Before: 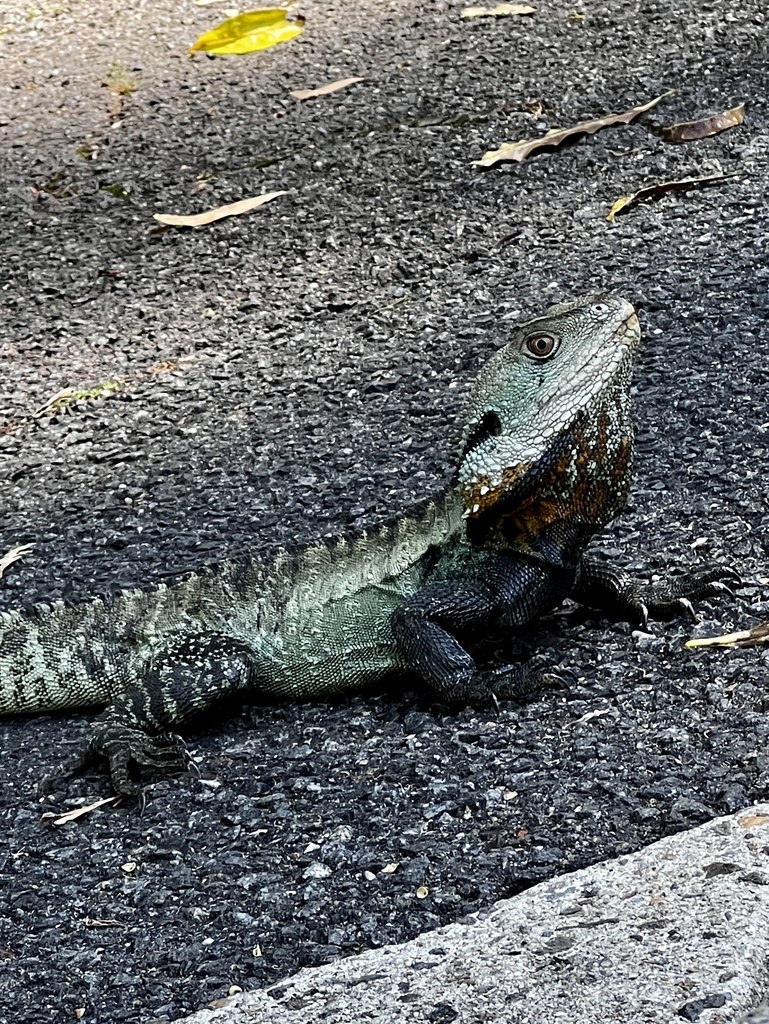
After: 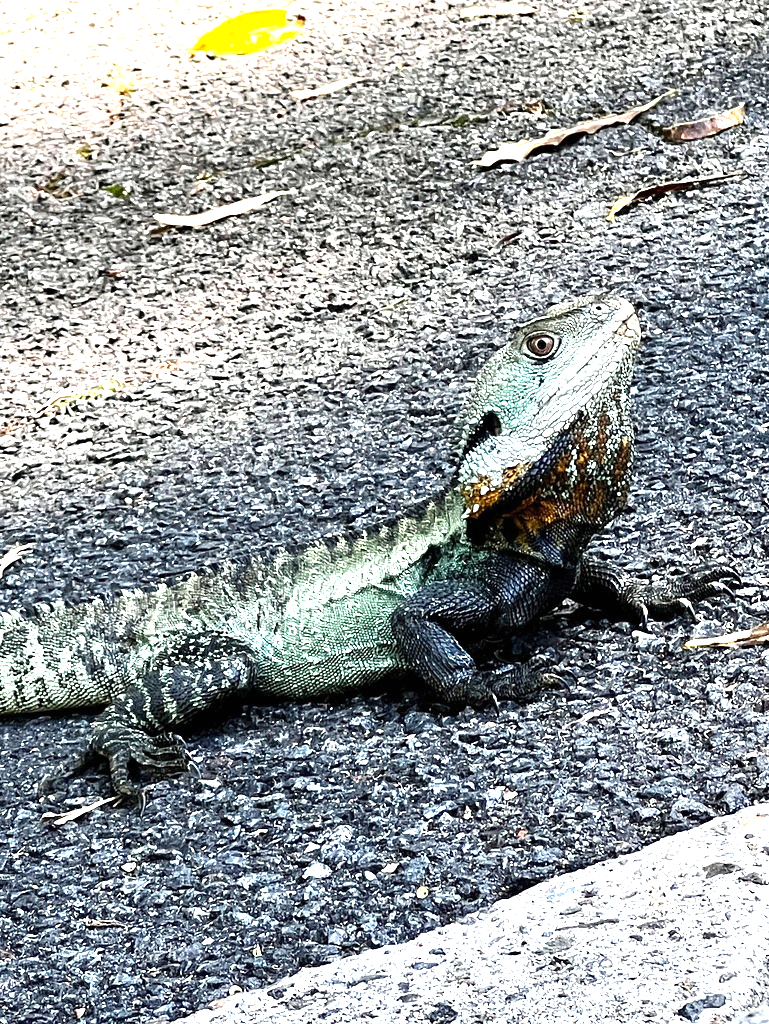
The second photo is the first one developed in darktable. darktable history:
exposure: black level correction 0, exposure 1.279 EV, compensate highlight preservation false
tone equalizer: -8 EV -0.399 EV, -7 EV -0.407 EV, -6 EV -0.32 EV, -5 EV -0.212 EV, -3 EV 0.223 EV, -2 EV 0.326 EV, -1 EV 0.375 EV, +0 EV 0.436 EV
